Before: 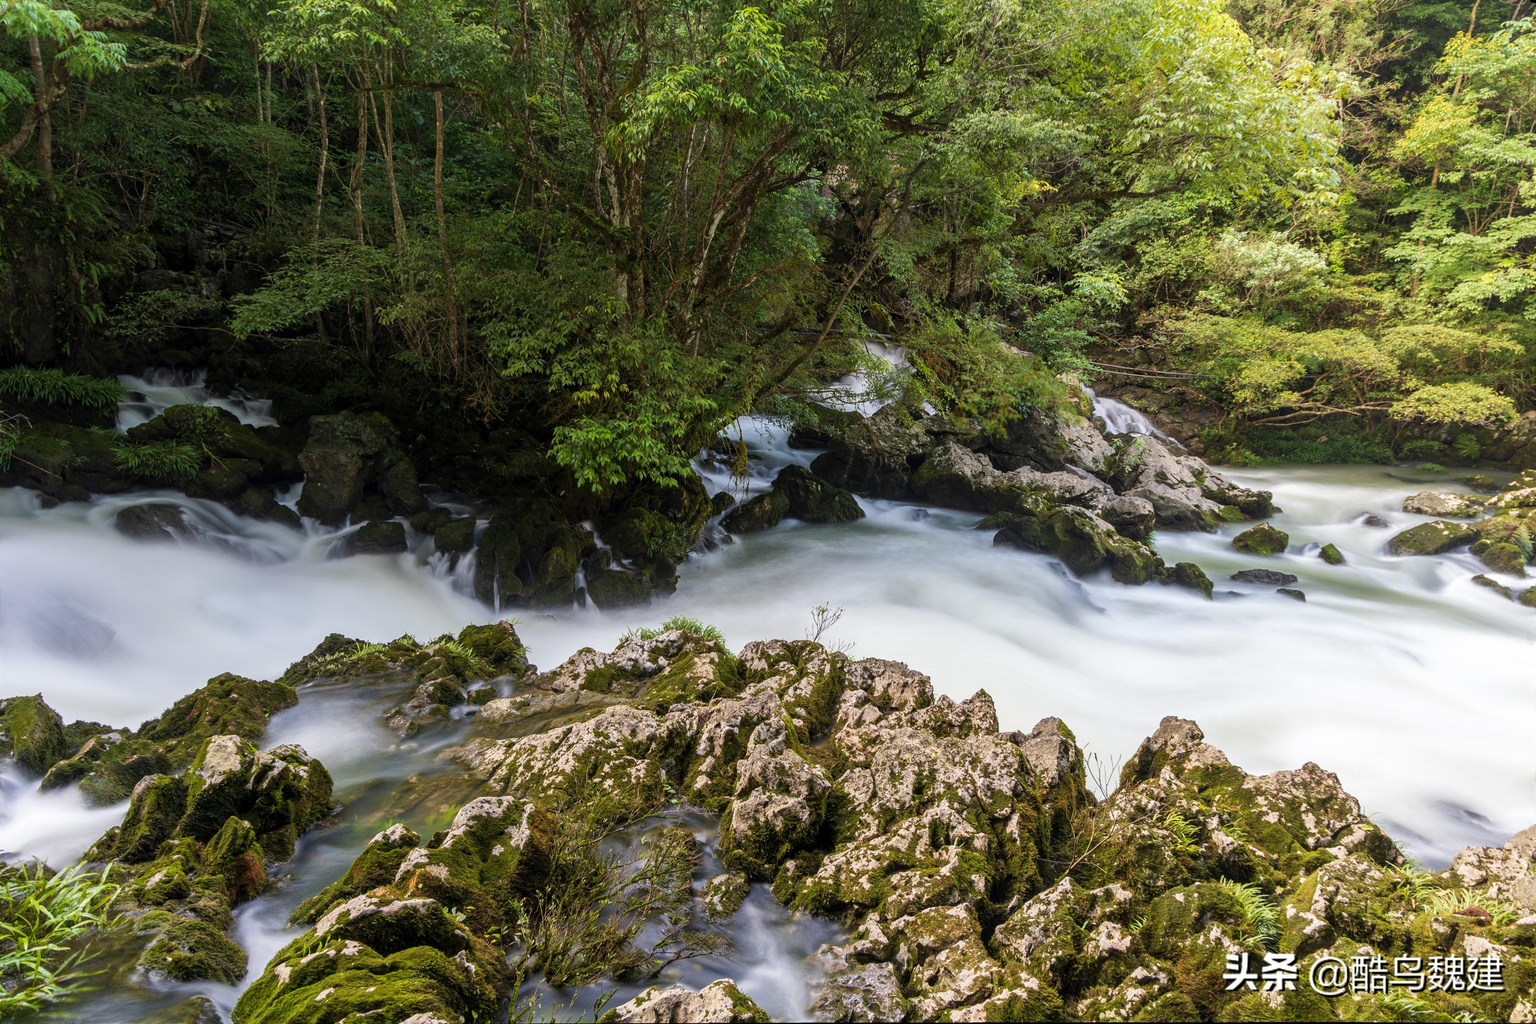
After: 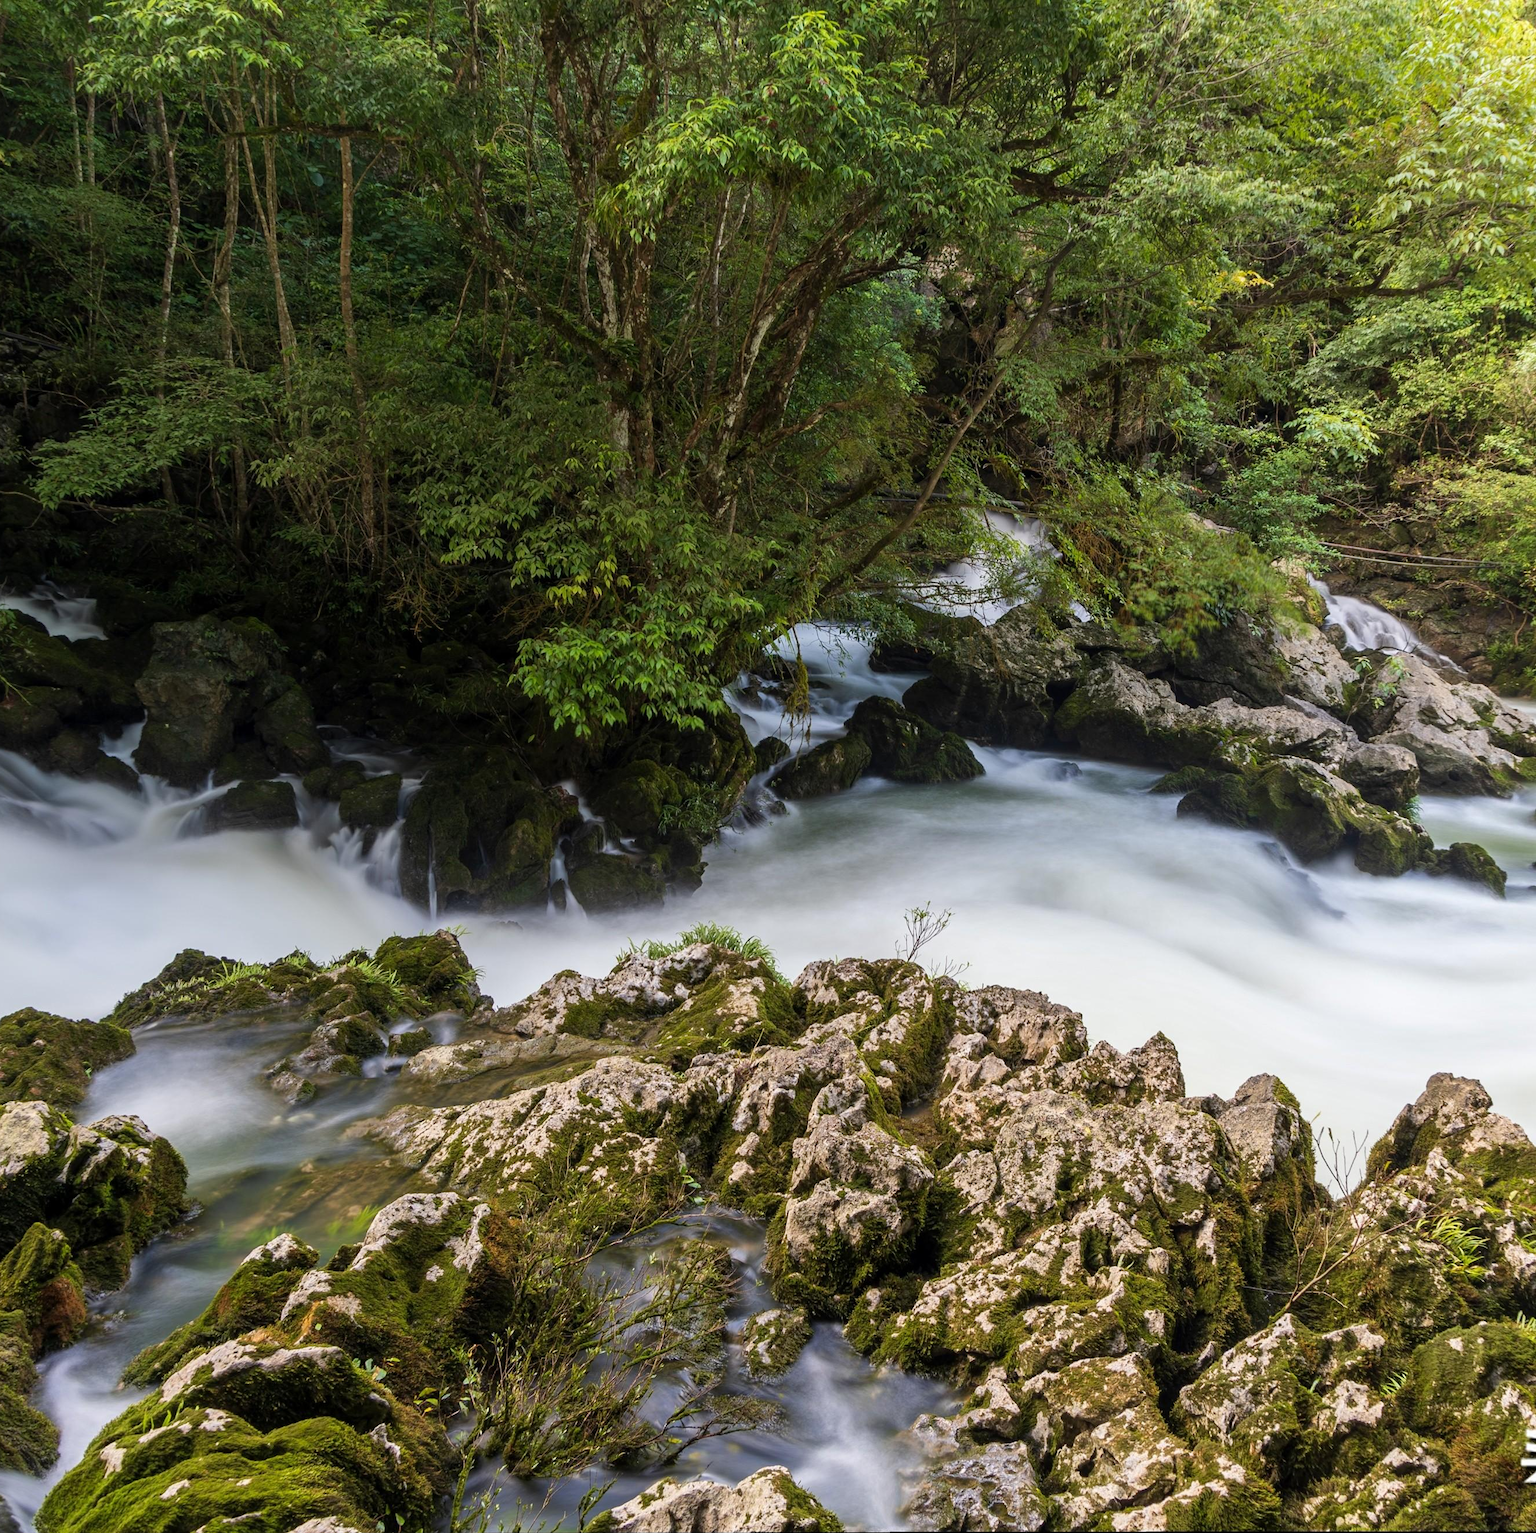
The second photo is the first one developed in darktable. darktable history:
crop and rotate: left 13.565%, right 19.681%
